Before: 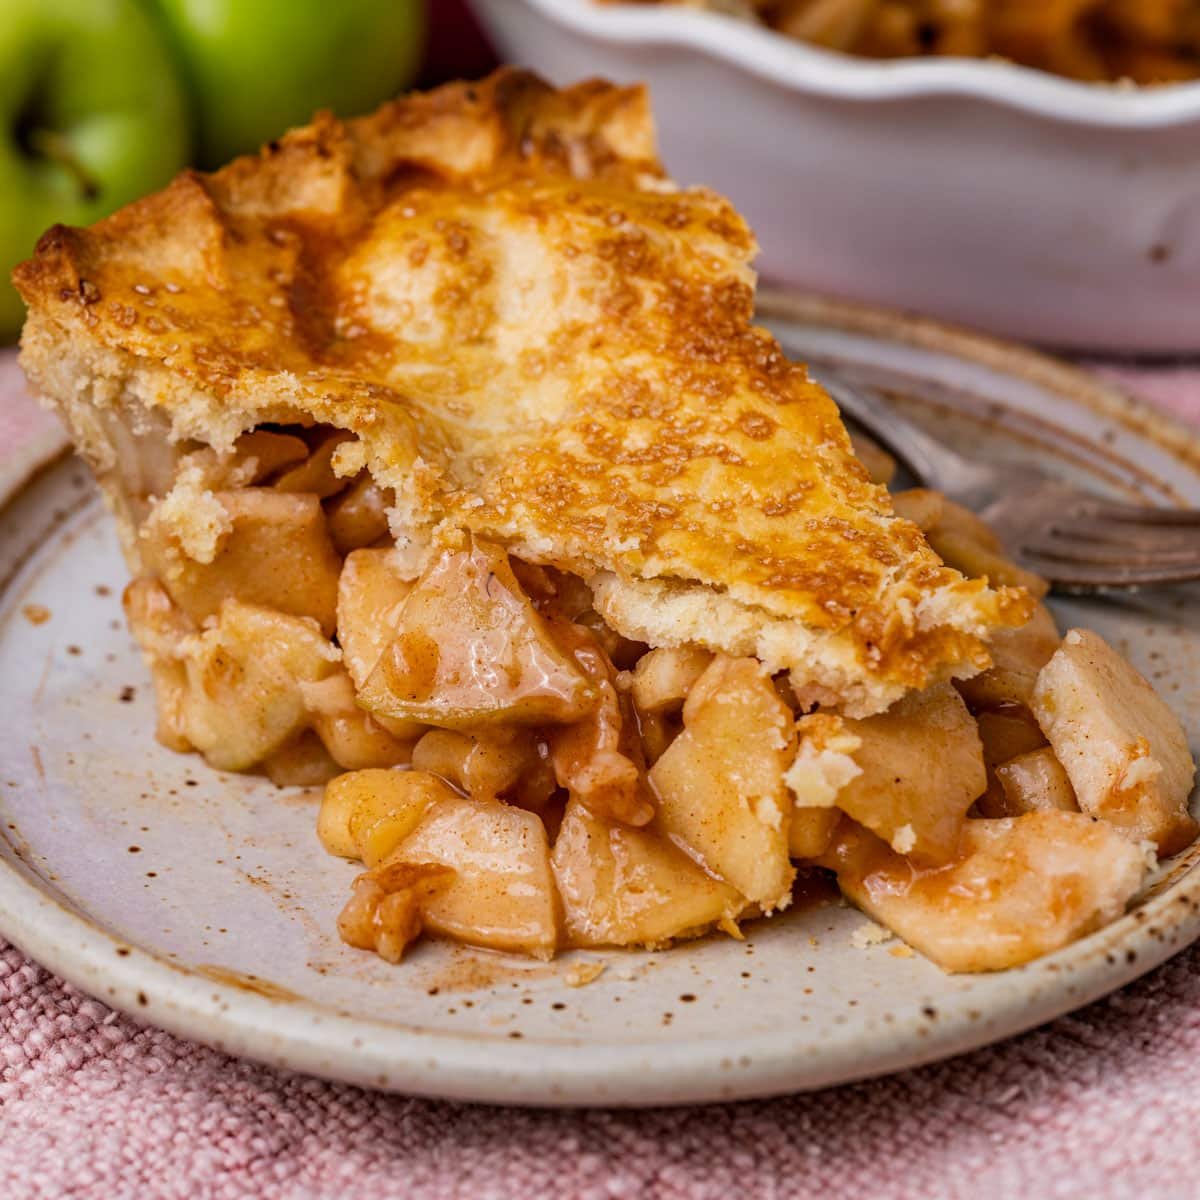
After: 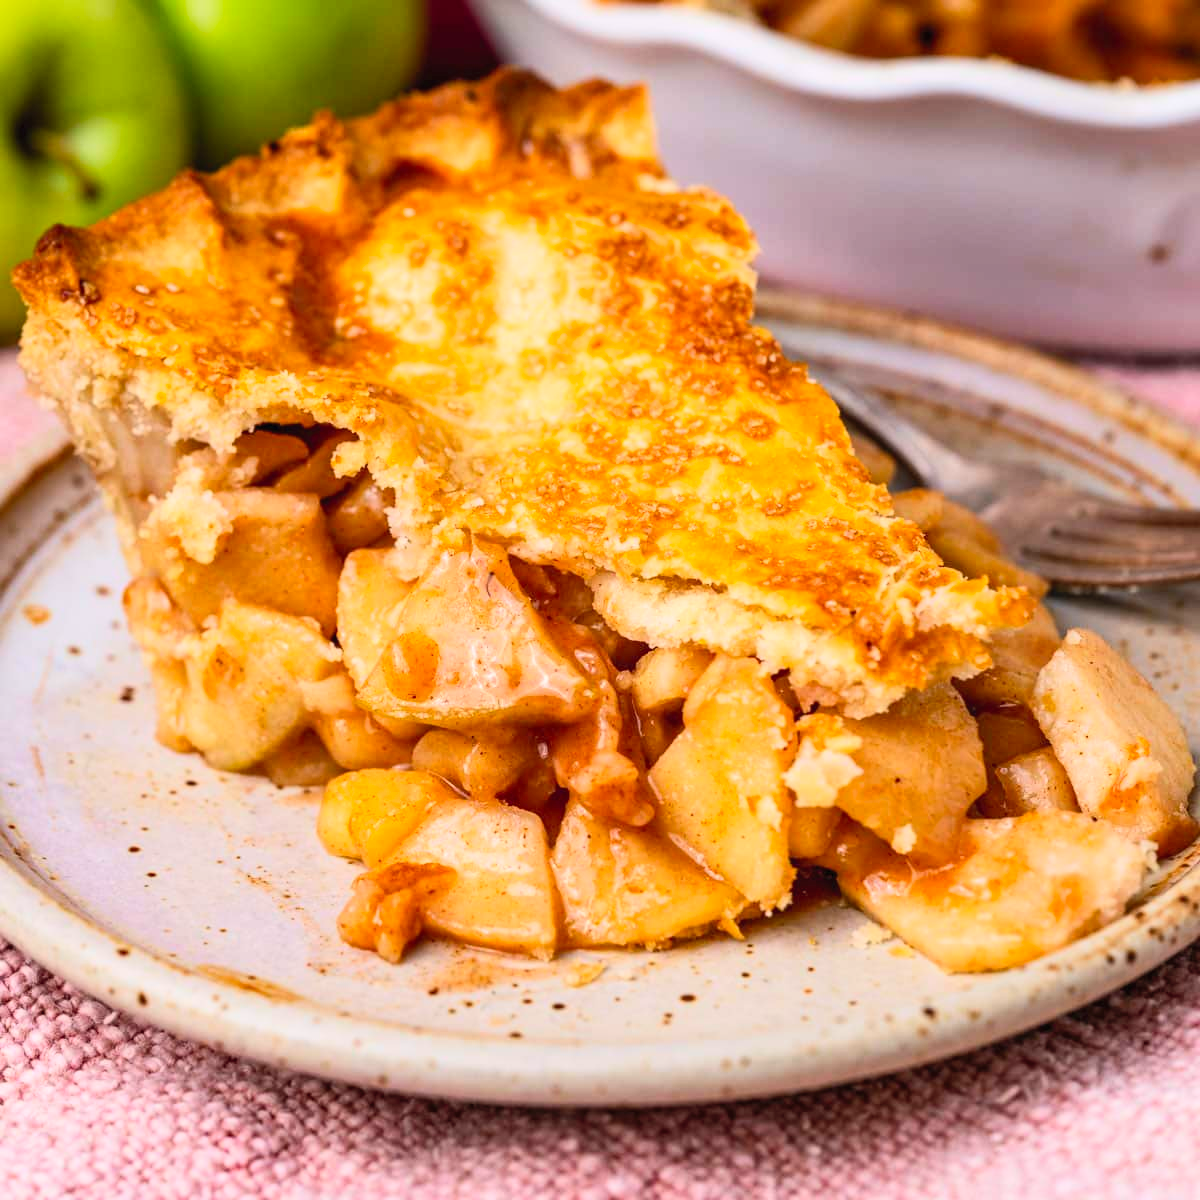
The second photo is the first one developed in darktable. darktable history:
contrast brightness saturation: contrast 0.245, brightness 0.263, saturation 0.379
